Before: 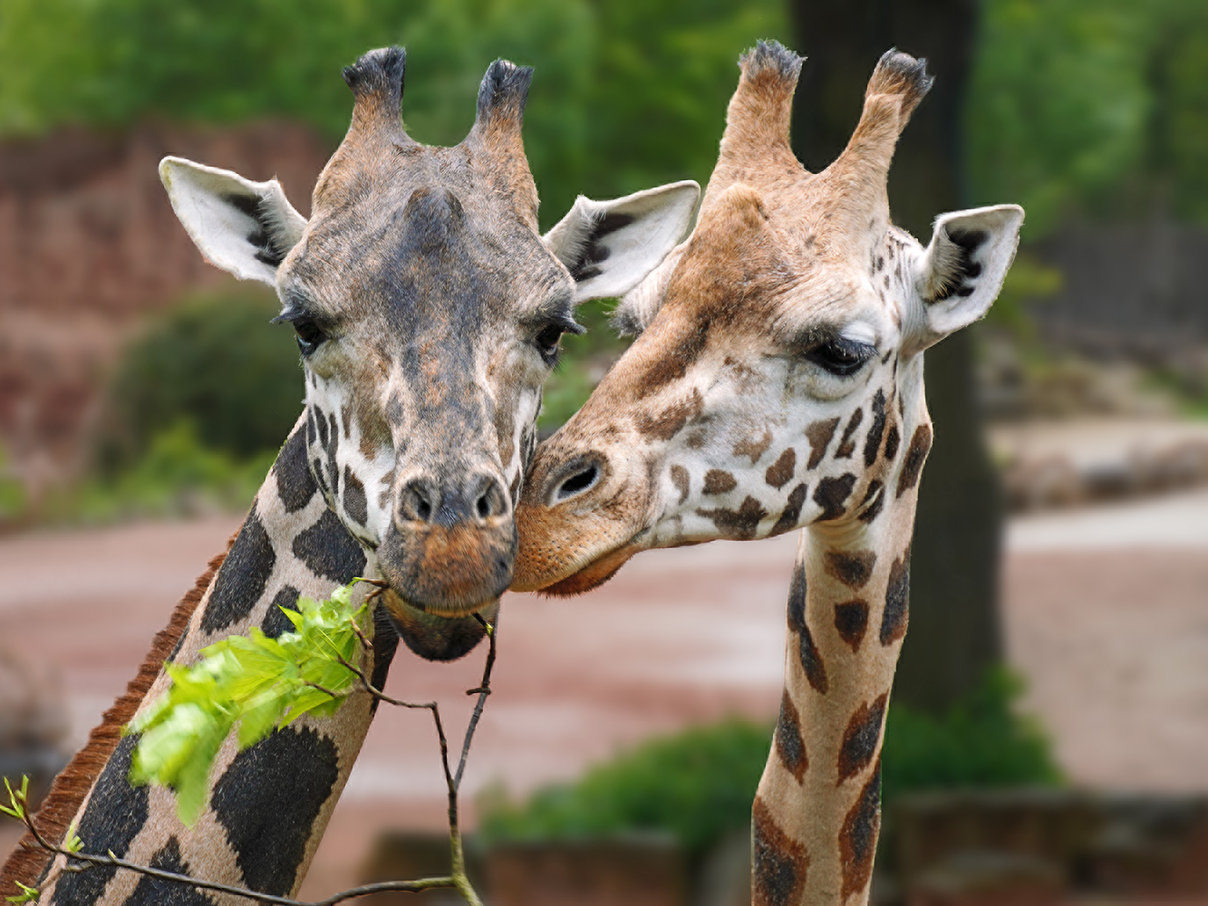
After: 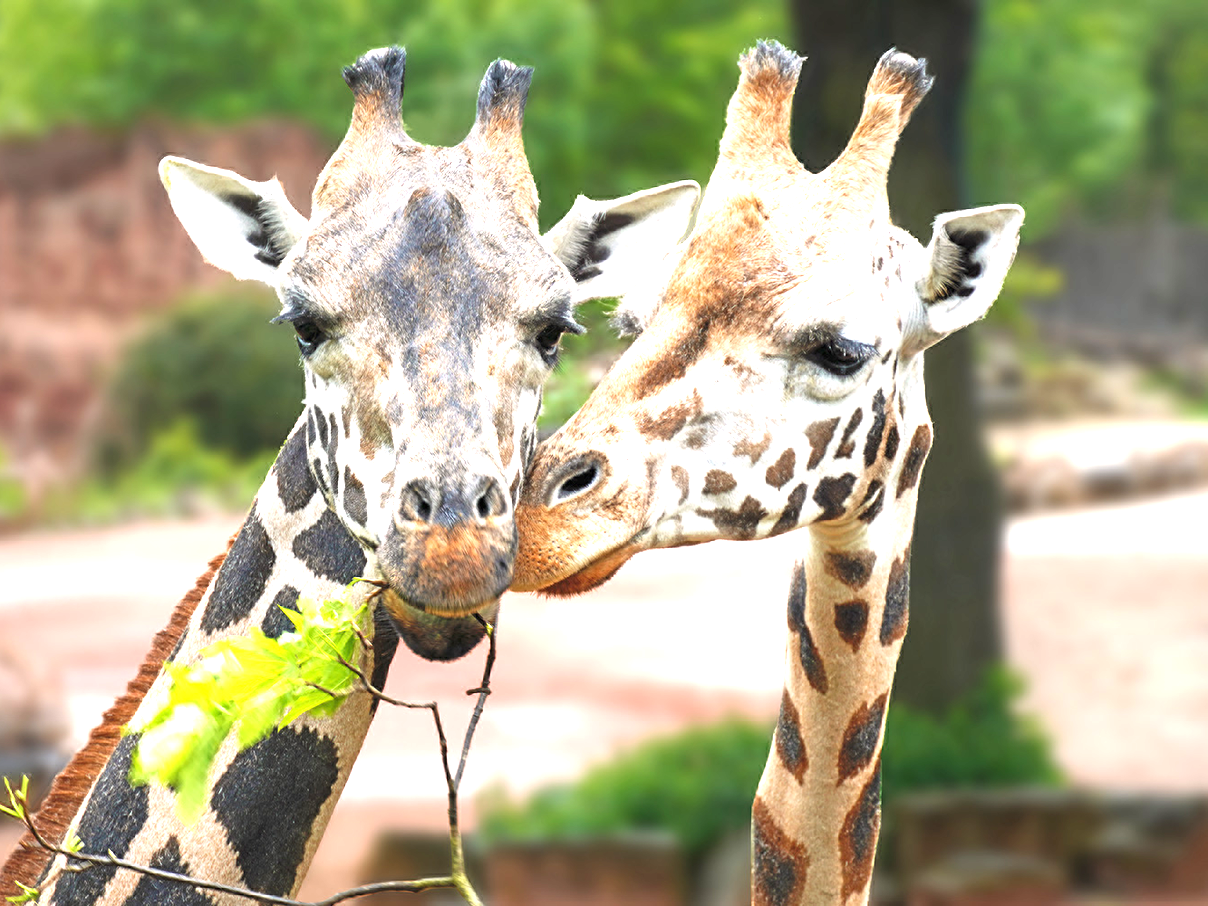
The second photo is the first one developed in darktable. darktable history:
exposure: black level correction 0, exposure 1.443 EV, compensate highlight preservation false
